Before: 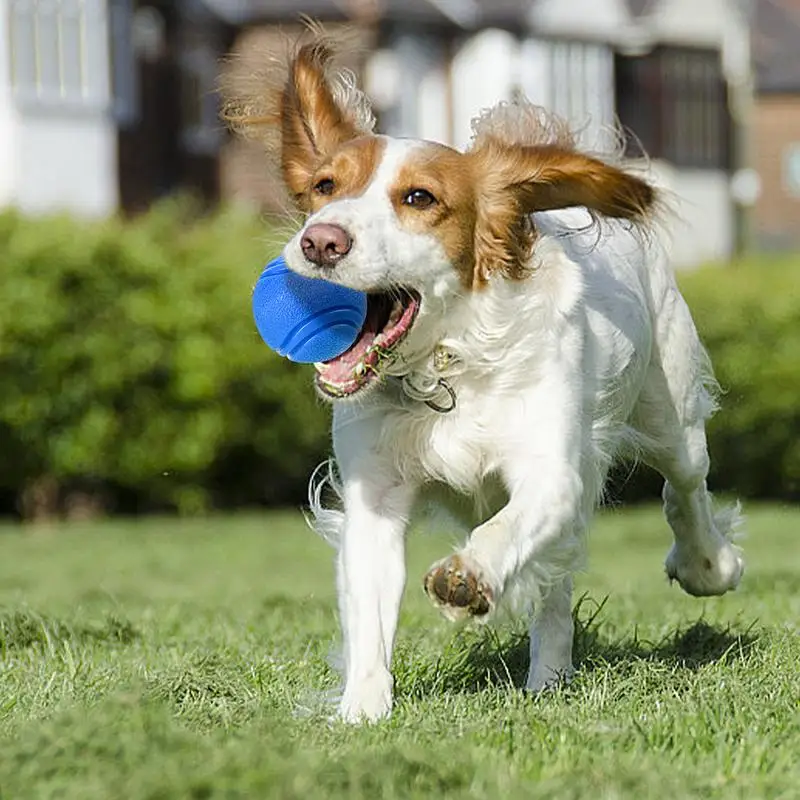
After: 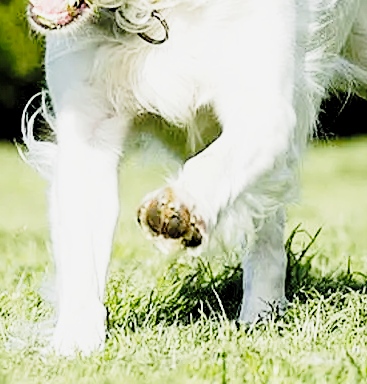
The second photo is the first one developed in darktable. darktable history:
tone curve: curves: ch0 [(0, 0.011) (0.139, 0.106) (0.295, 0.271) (0.499, 0.523) (0.739, 0.782) (0.857, 0.879) (1, 0.967)]; ch1 [(0, 0) (0.291, 0.229) (0.394, 0.365) (0.469, 0.456) (0.507, 0.504) (0.527, 0.546) (0.571, 0.614) (0.725, 0.779) (1, 1)]; ch2 [(0, 0) (0.125, 0.089) (0.35, 0.317) (0.437, 0.42) (0.502, 0.499) (0.537, 0.551) (0.613, 0.636) (1, 1)], preserve colors none
crop: left 35.937%, top 46.043%, right 18.176%, bottom 5.844%
exposure: exposure 0.202 EV, compensate exposure bias true, compensate highlight preservation false
base curve: curves: ch0 [(0, 0) (0.032, 0.037) (0.105, 0.228) (0.435, 0.76) (0.856, 0.983) (1, 1)], preserve colors none
levels: levels [0.116, 0.574, 1]
